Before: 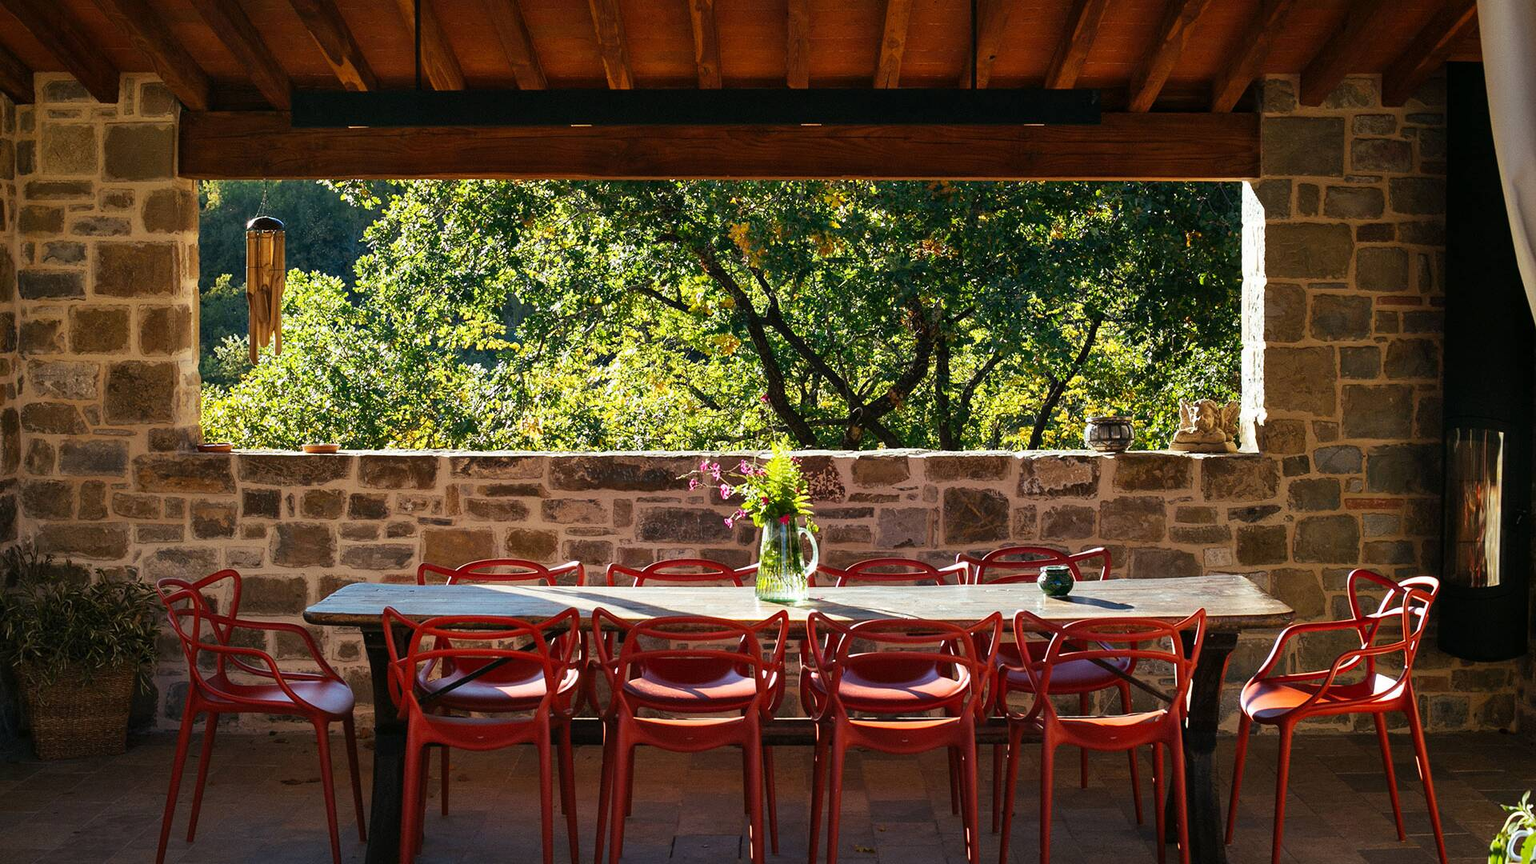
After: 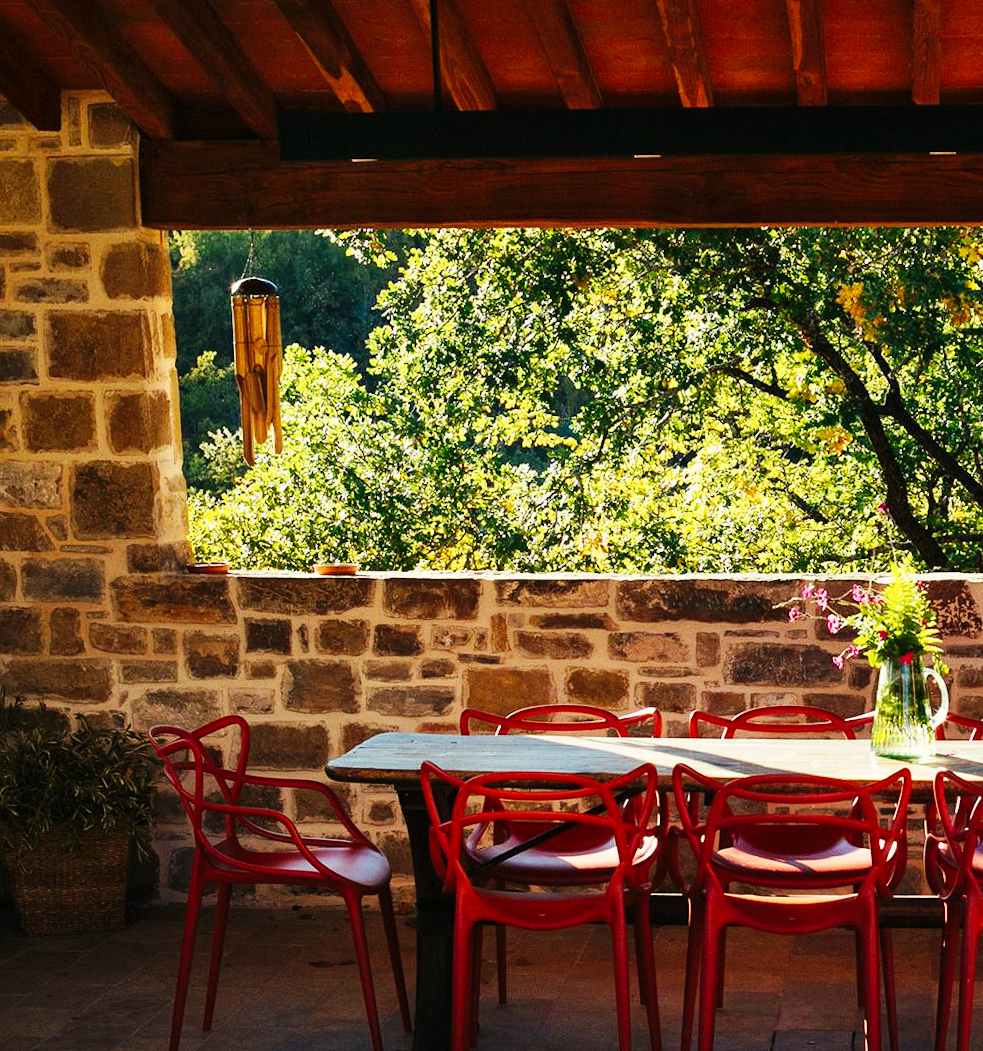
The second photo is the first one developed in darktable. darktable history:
white balance: red 1.029, blue 0.92
base curve: curves: ch0 [(0, 0) (0.032, 0.025) (0.121, 0.166) (0.206, 0.329) (0.605, 0.79) (1, 1)], preserve colors none
crop: left 0.587%, right 45.588%, bottom 0.086%
rotate and perspective: rotation 0.074°, lens shift (vertical) 0.096, lens shift (horizontal) -0.041, crop left 0.043, crop right 0.952, crop top 0.024, crop bottom 0.979
